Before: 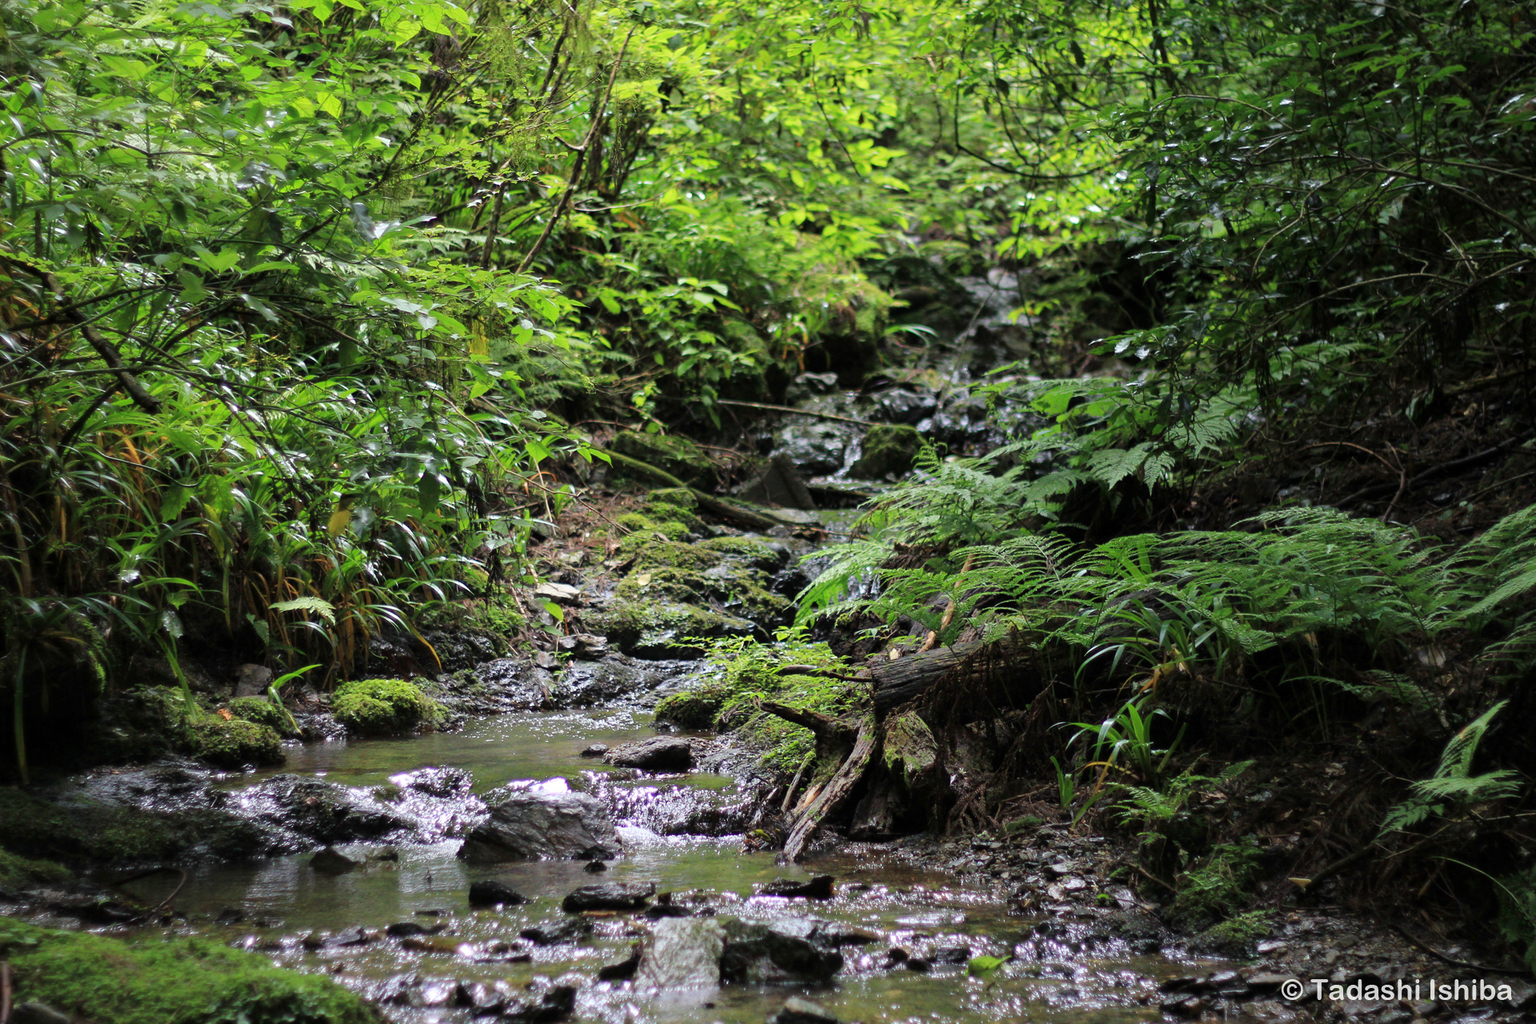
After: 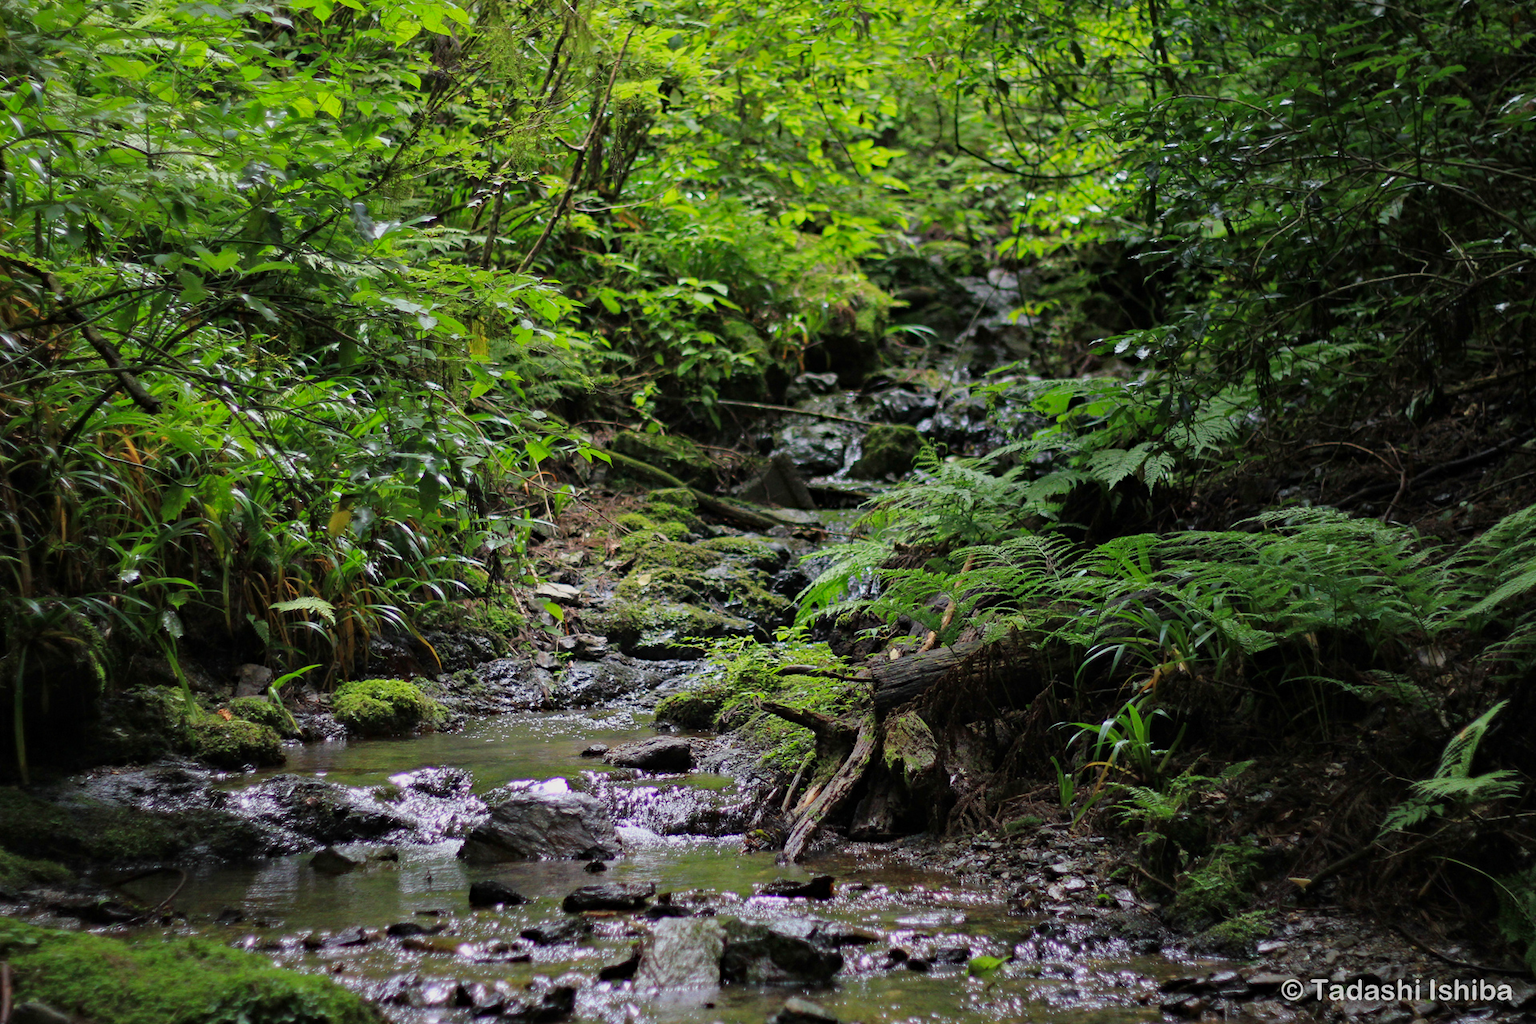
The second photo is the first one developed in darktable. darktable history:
shadows and highlights: radius 121.13, shadows 21.4, white point adjustment -9.72, highlights -14.39, soften with gaussian
haze removal: adaptive false
